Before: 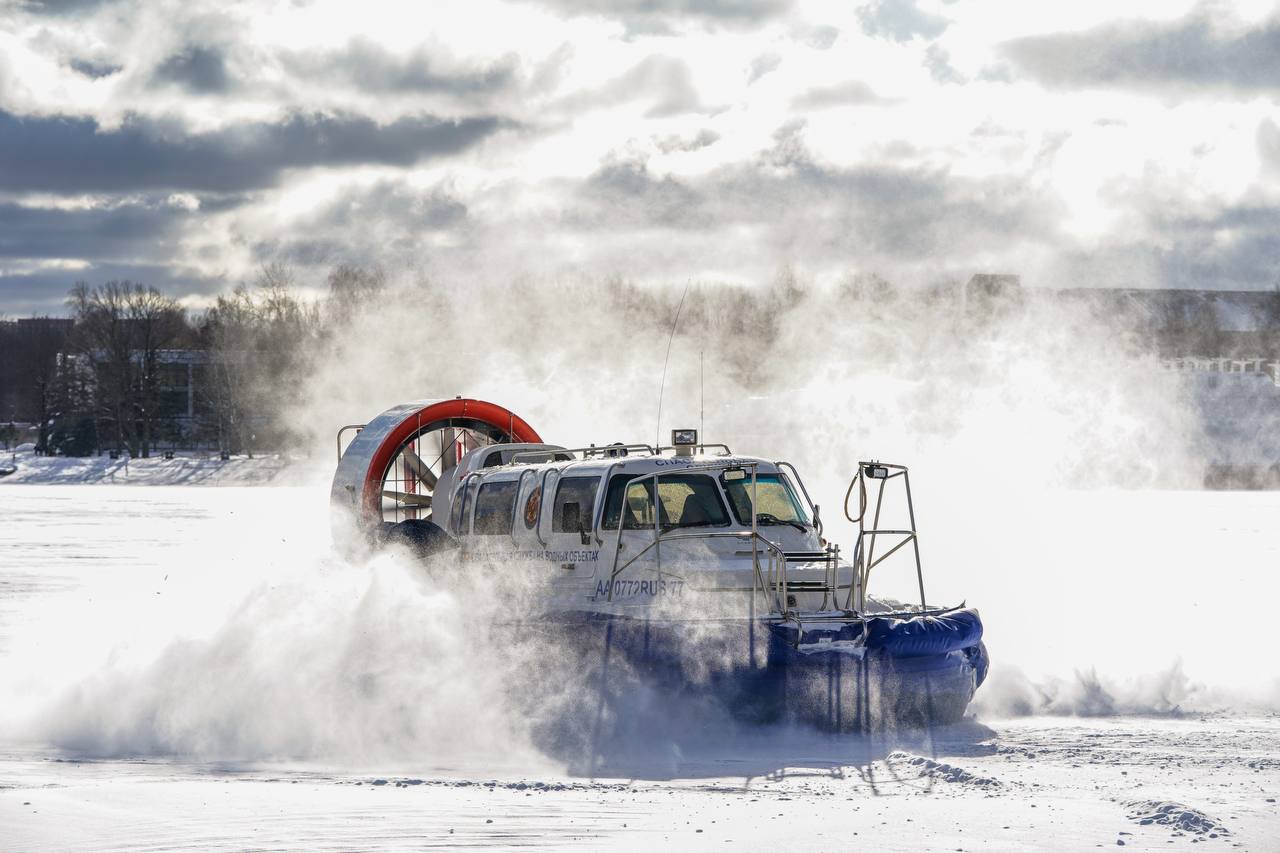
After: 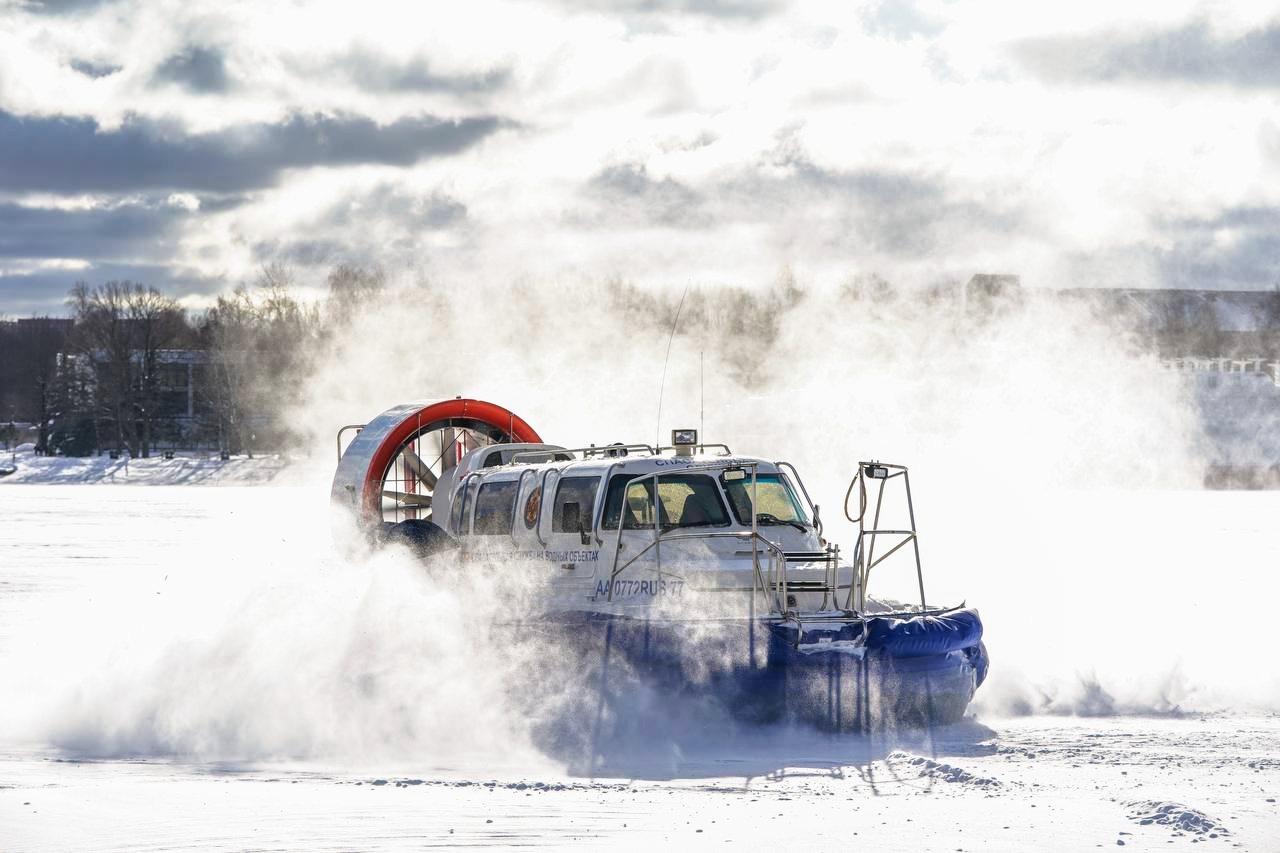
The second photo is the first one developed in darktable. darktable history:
base curve: curves: ch0 [(0, 0) (0.688, 0.865) (1, 1)], preserve colors none
shadows and highlights: shadows 25.52, highlights -23.8
